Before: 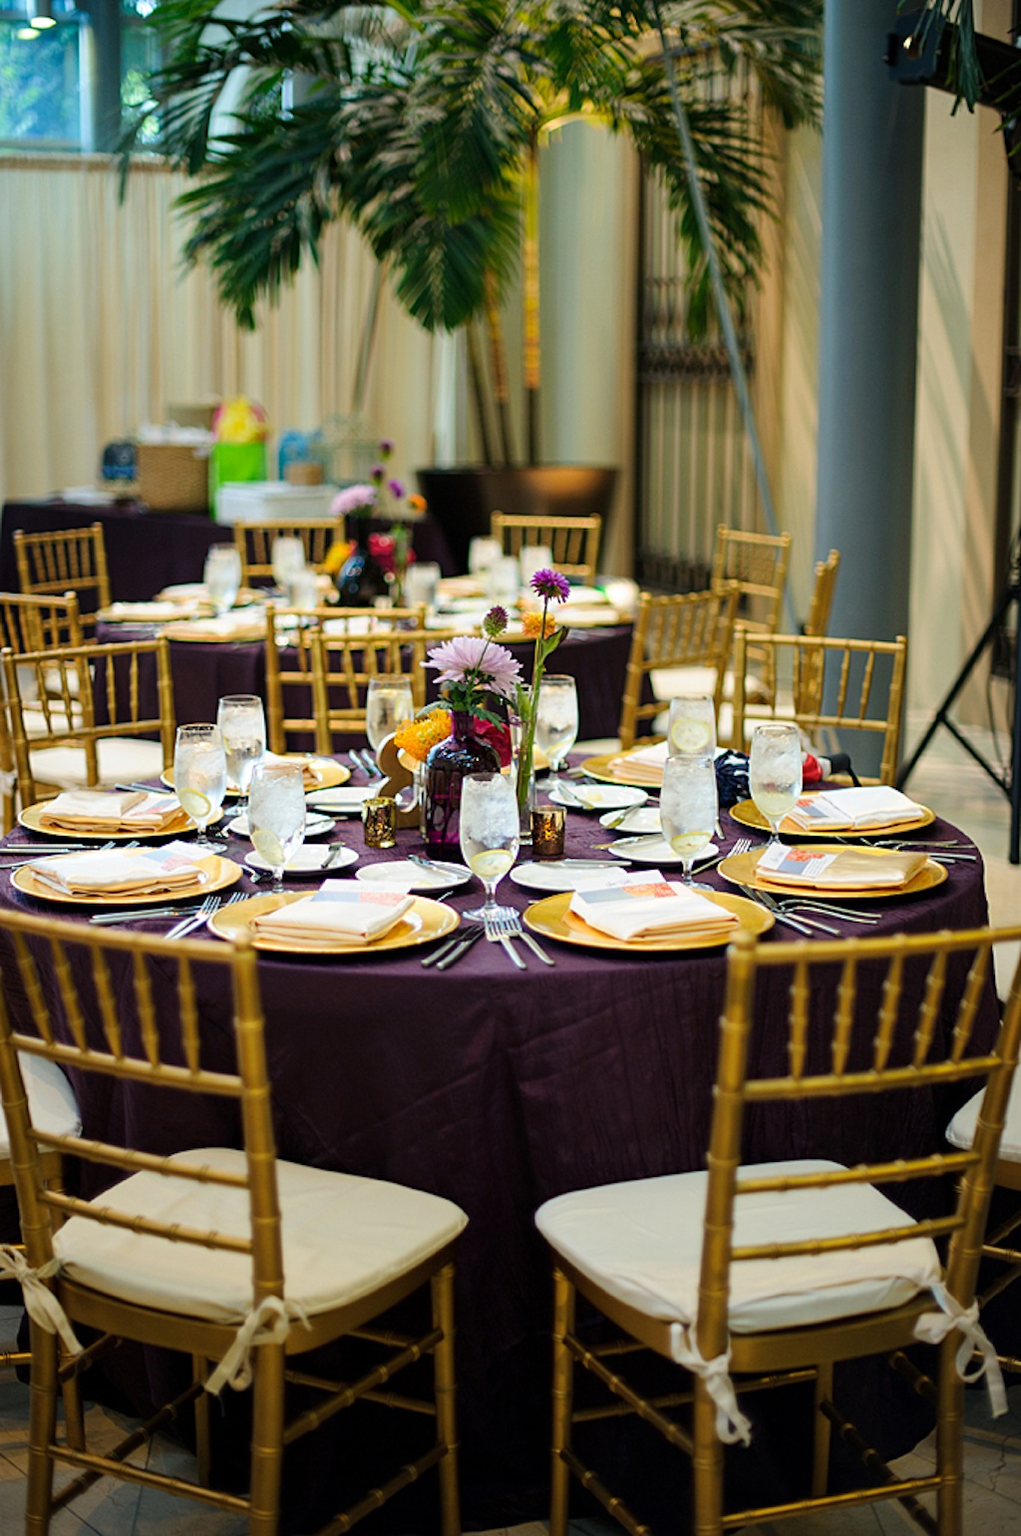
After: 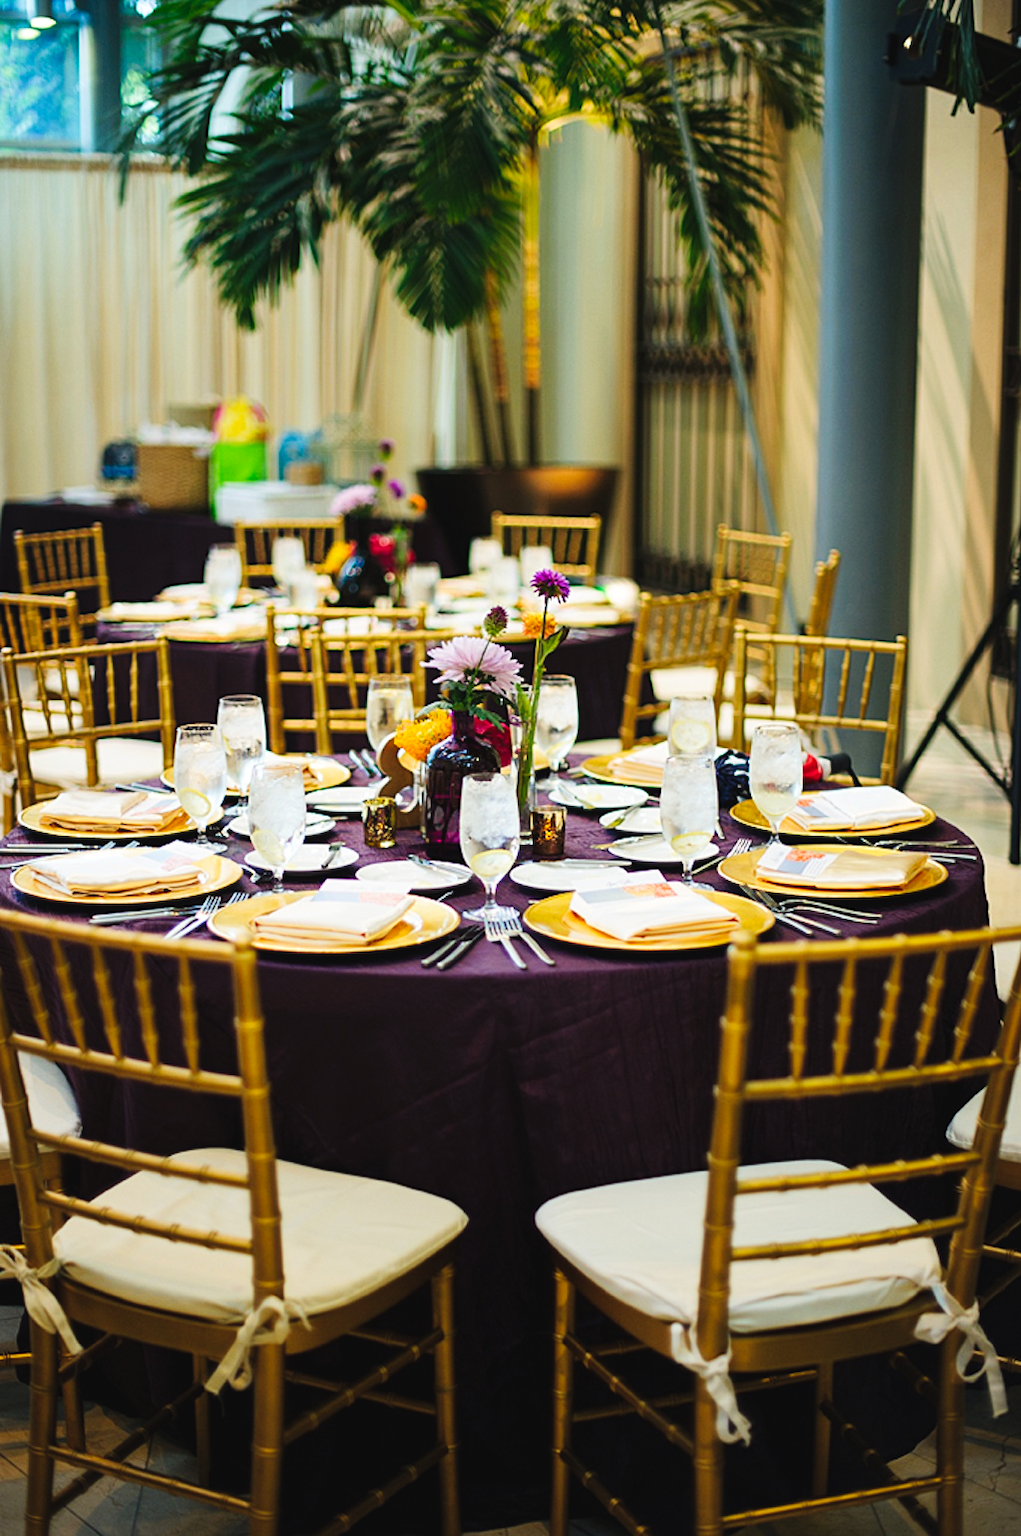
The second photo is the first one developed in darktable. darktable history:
tone curve: curves: ch0 [(0, 0.032) (0.181, 0.156) (0.751, 0.829) (1, 1)], preserve colors none
